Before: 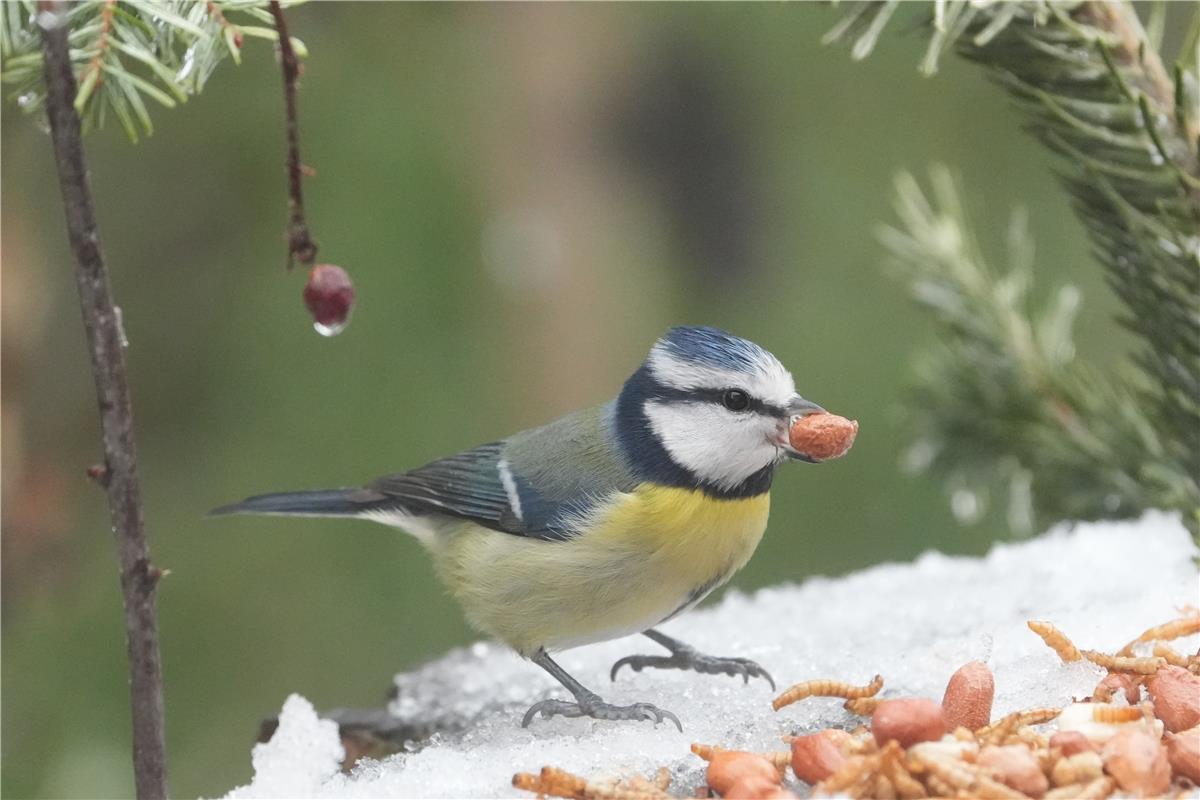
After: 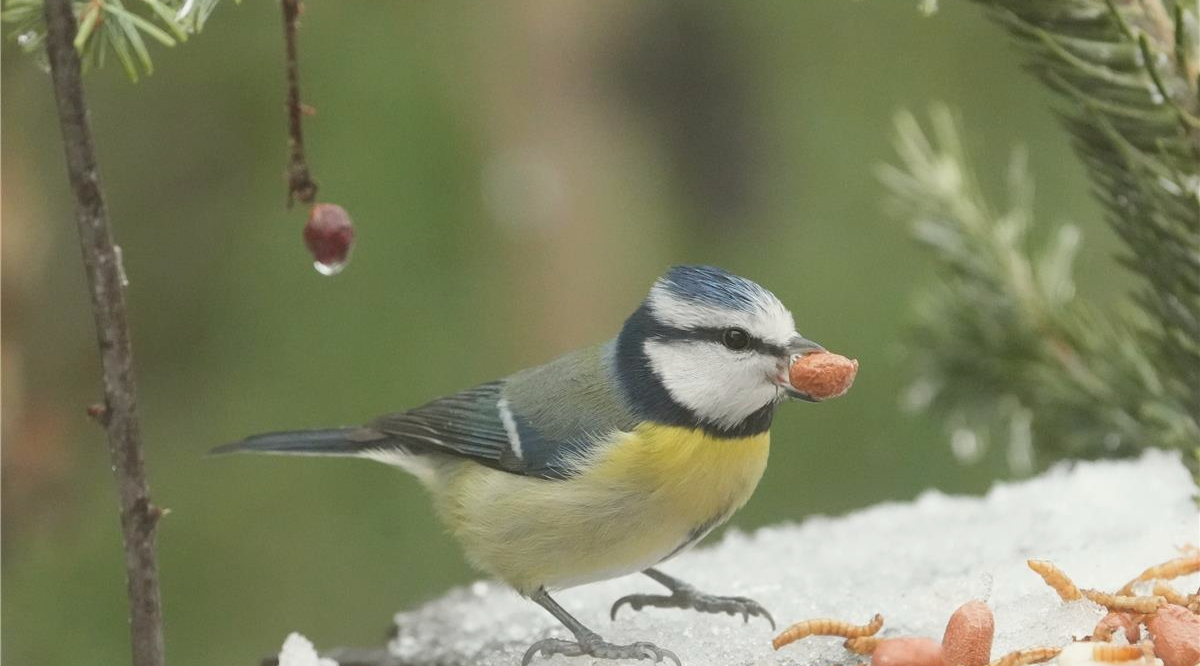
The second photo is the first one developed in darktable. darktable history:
crop: top 7.625%, bottom 8.027%
color balance: mode lift, gamma, gain (sRGB), lift [1.04, 1, 1, 0.97], gamma [1.01, 1, 1, 0.97], gain [0.96, 1, 1, 0.97]
white balance: emerald 1
